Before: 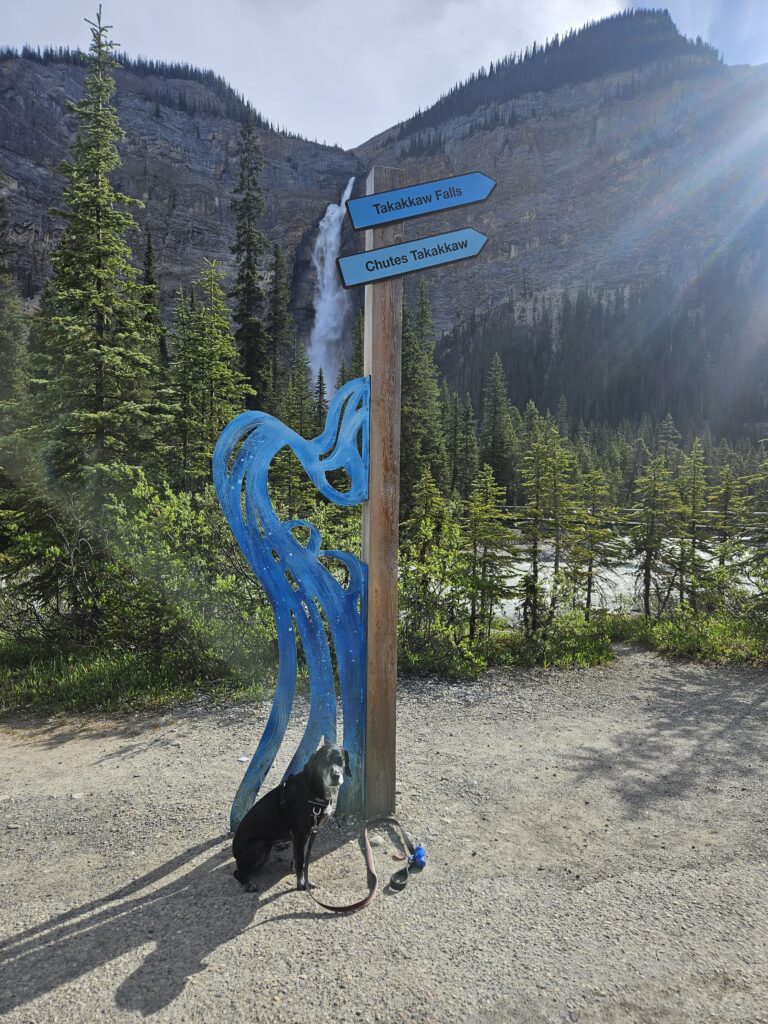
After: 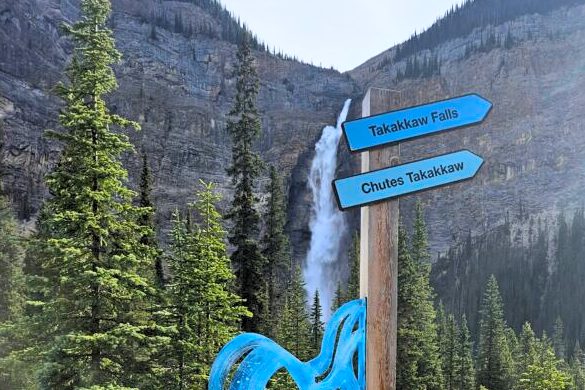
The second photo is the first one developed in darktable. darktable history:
rgb levels: levels [[0.01, 0.419, 0.839], [0, 0.5, 1], [0, 0.5, 1]]
white balance: red 1.009, blue 0.985
contrast brightness saturation: contrast 0.2, brightness 0.16, saturation 0.22
crop: left 0.579%, top 7.627%, right 23.167%, bottom 54.275%
